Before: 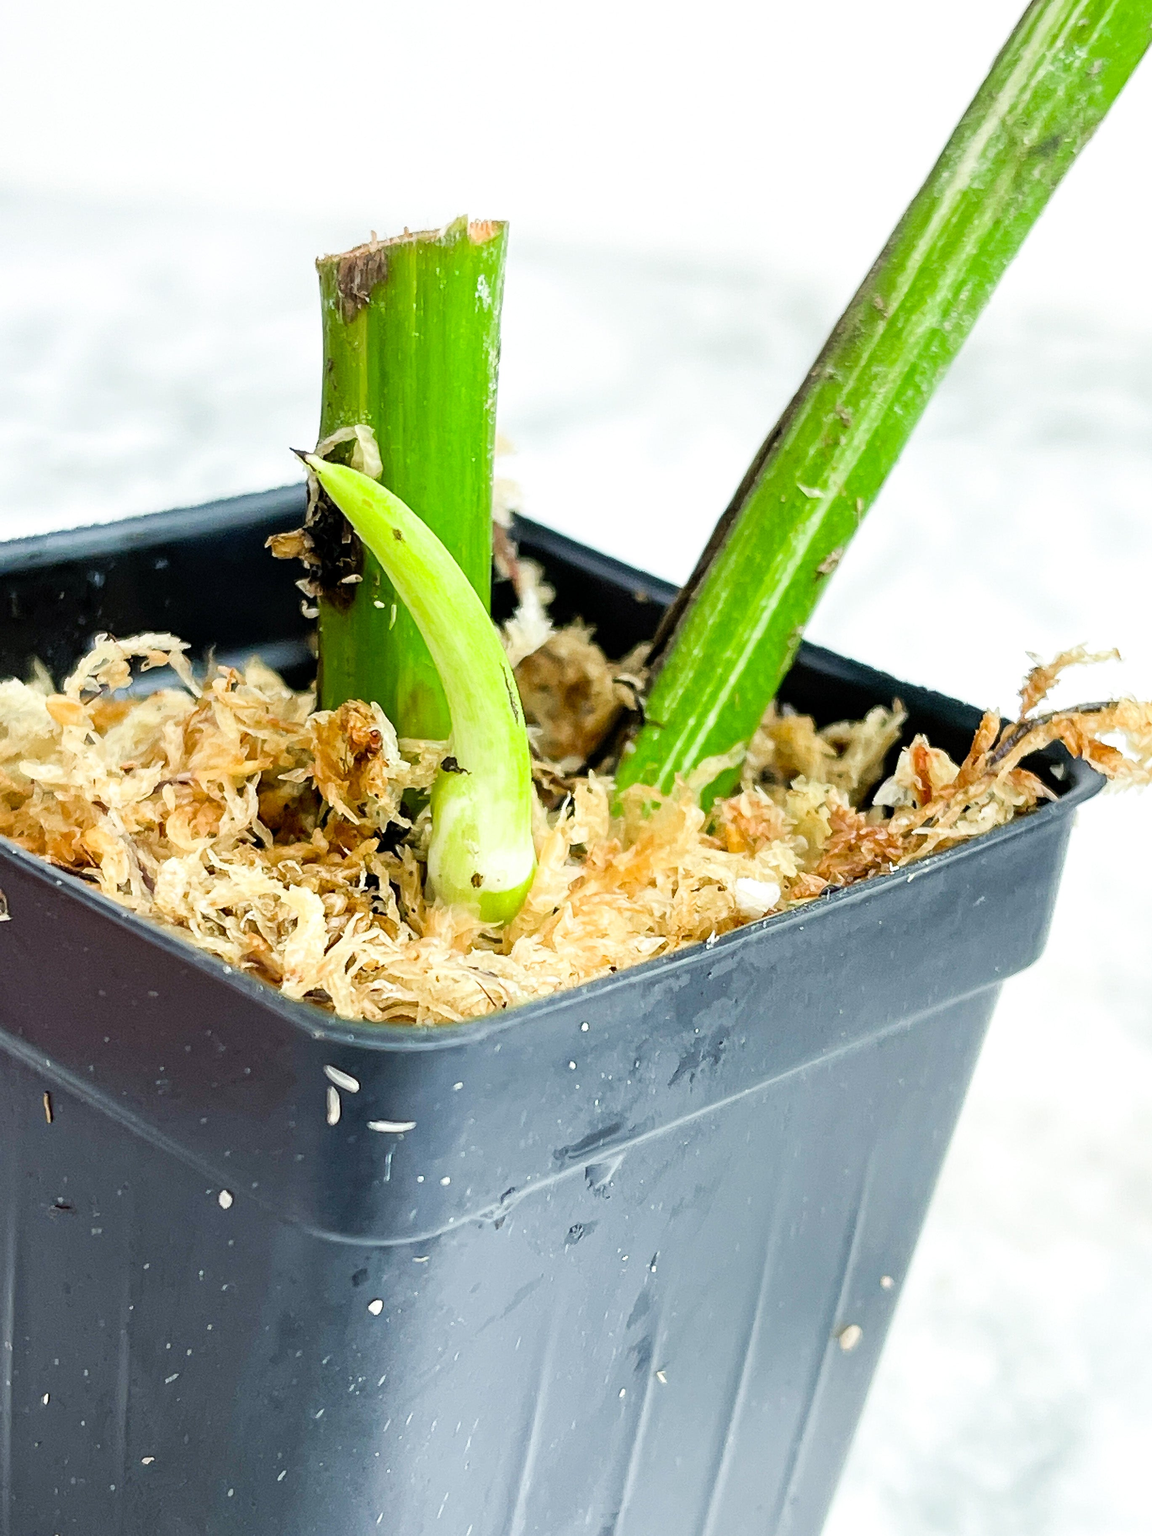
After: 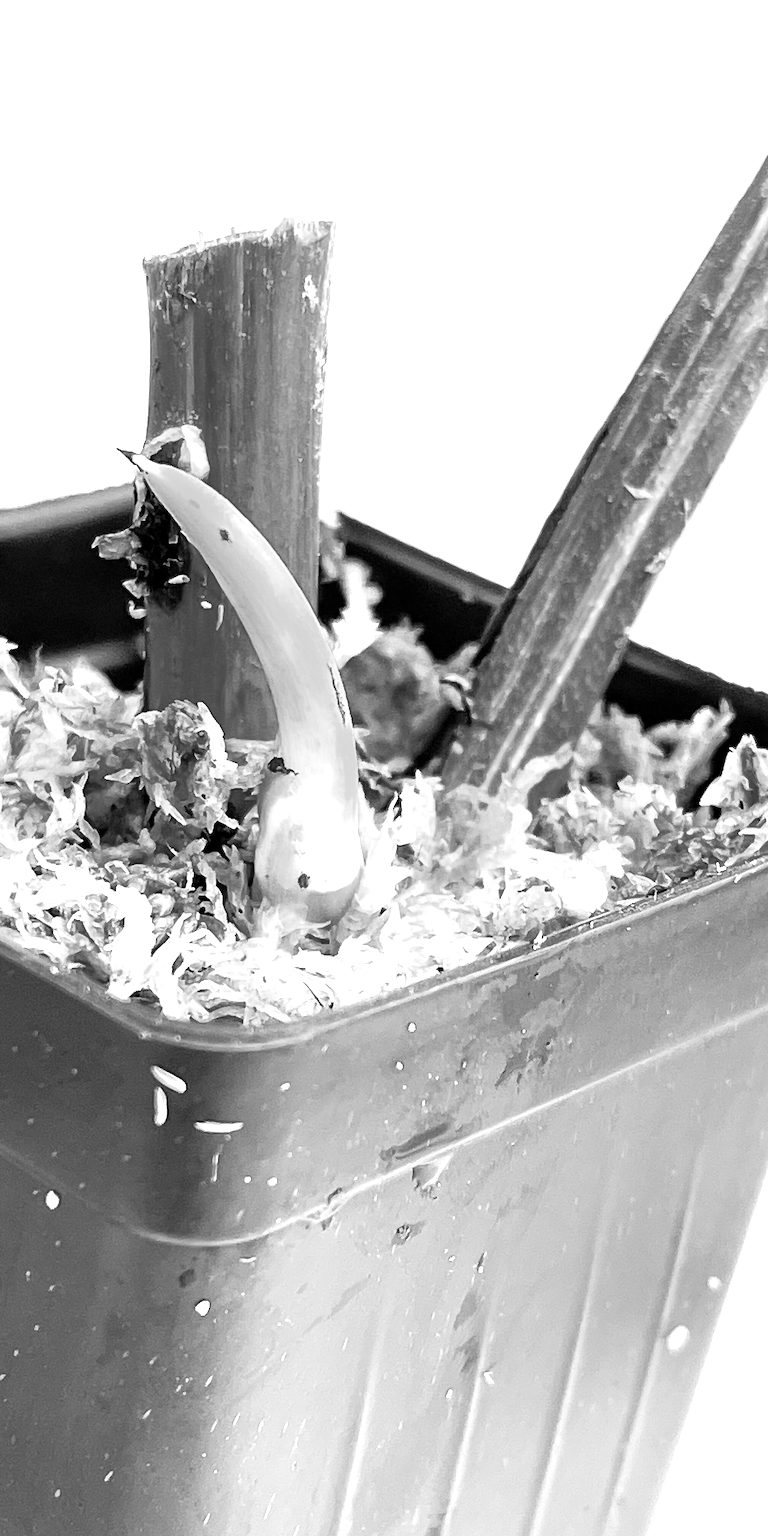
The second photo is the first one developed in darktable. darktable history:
exposure: exposure 0.661 EV, compensate highlight preservation false
crop and rotate: left 15.055%, right 18.278%
monochrome: a 0, b 0, size 0.5, highlights 0.57
